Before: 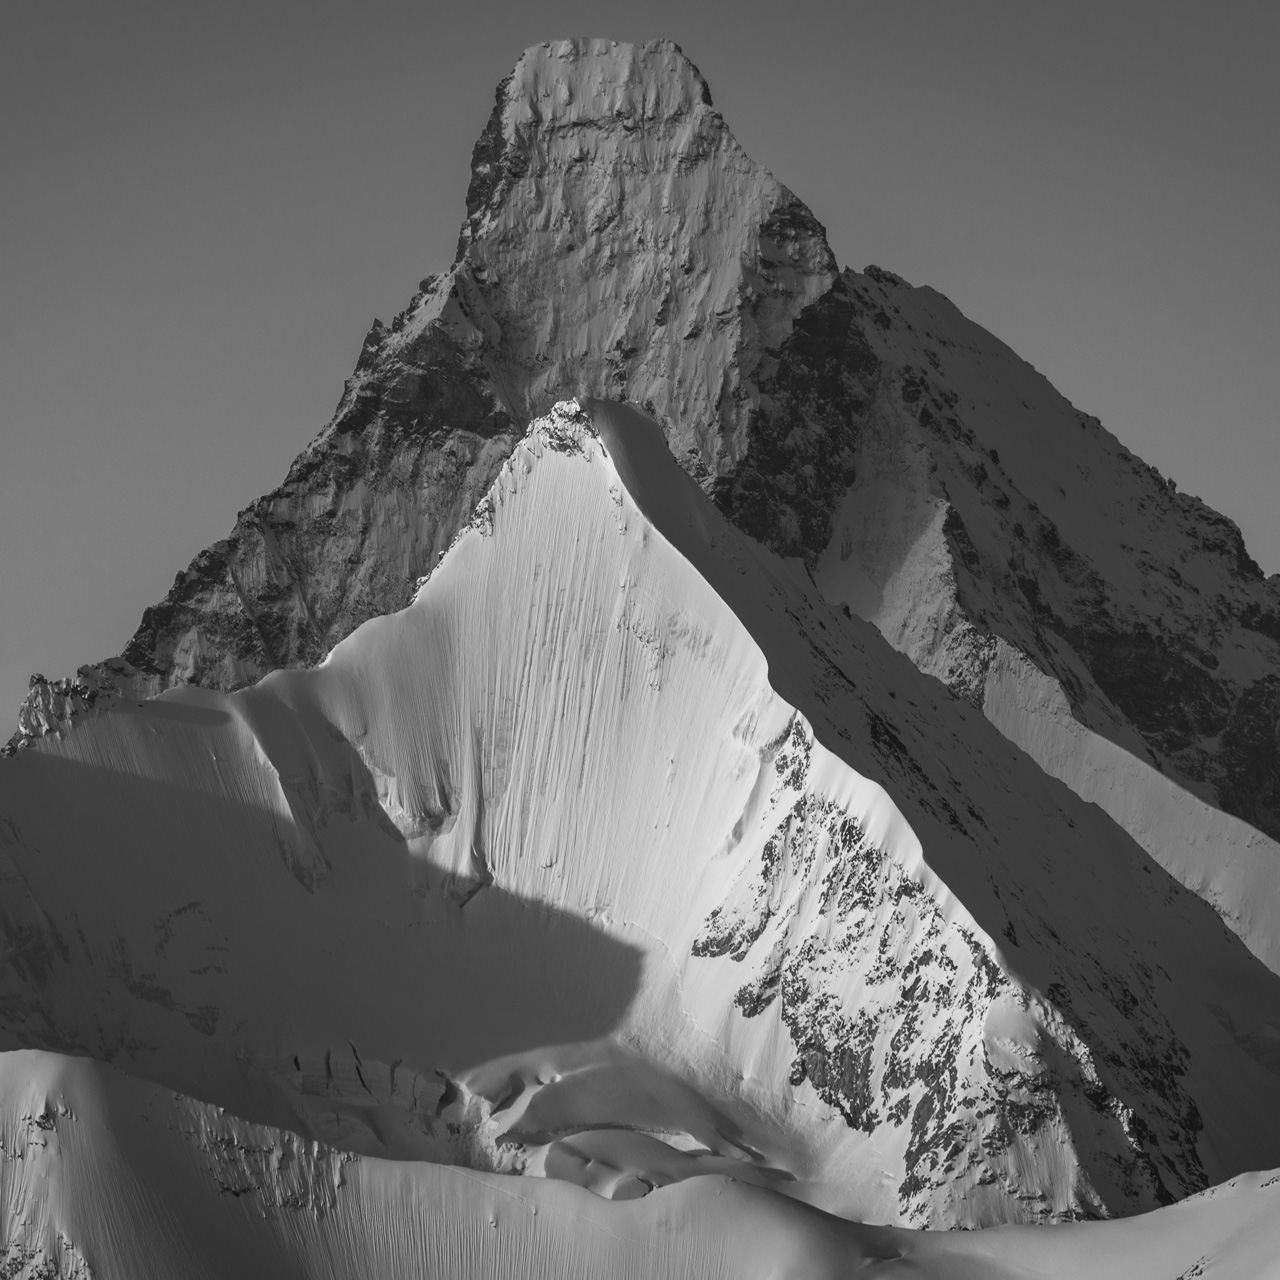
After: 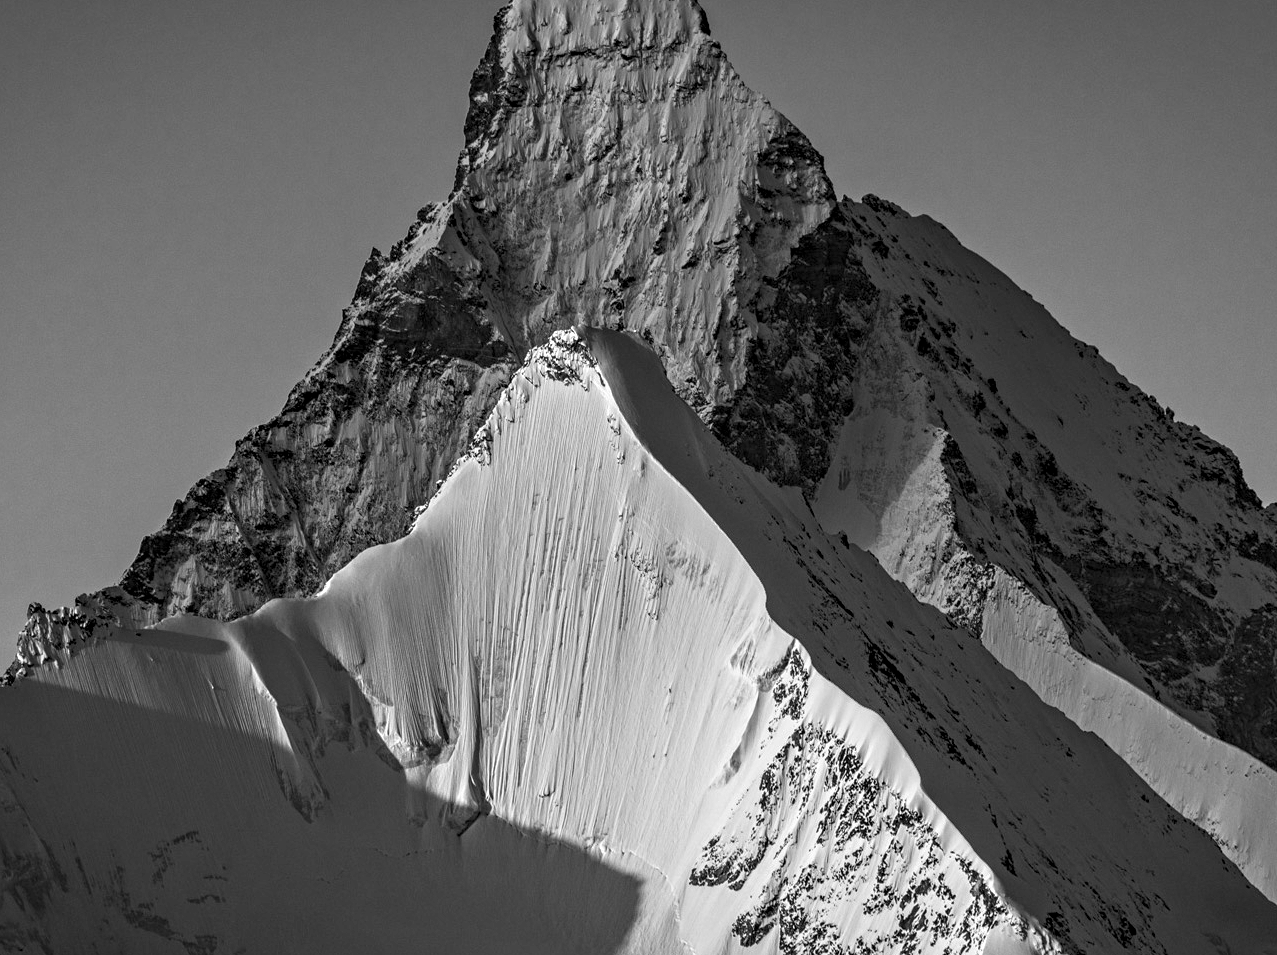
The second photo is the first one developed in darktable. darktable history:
crop: left 0.194%, top 5.561%, bottom 19.805%
color balance rgb: linear chroma grading › global chroma 0.965%, perceptual saturation grading › global saturation 0.19%, saturation formula JzAzBz (2021)
contrast equalizer: y [[0.506, 0.531, 0.562, 0.606, 0.638, 0.669], [0.5 ×6], [0.5 ×6], [0 ×6], [0 ×6]]
local contrast: detail 130%
